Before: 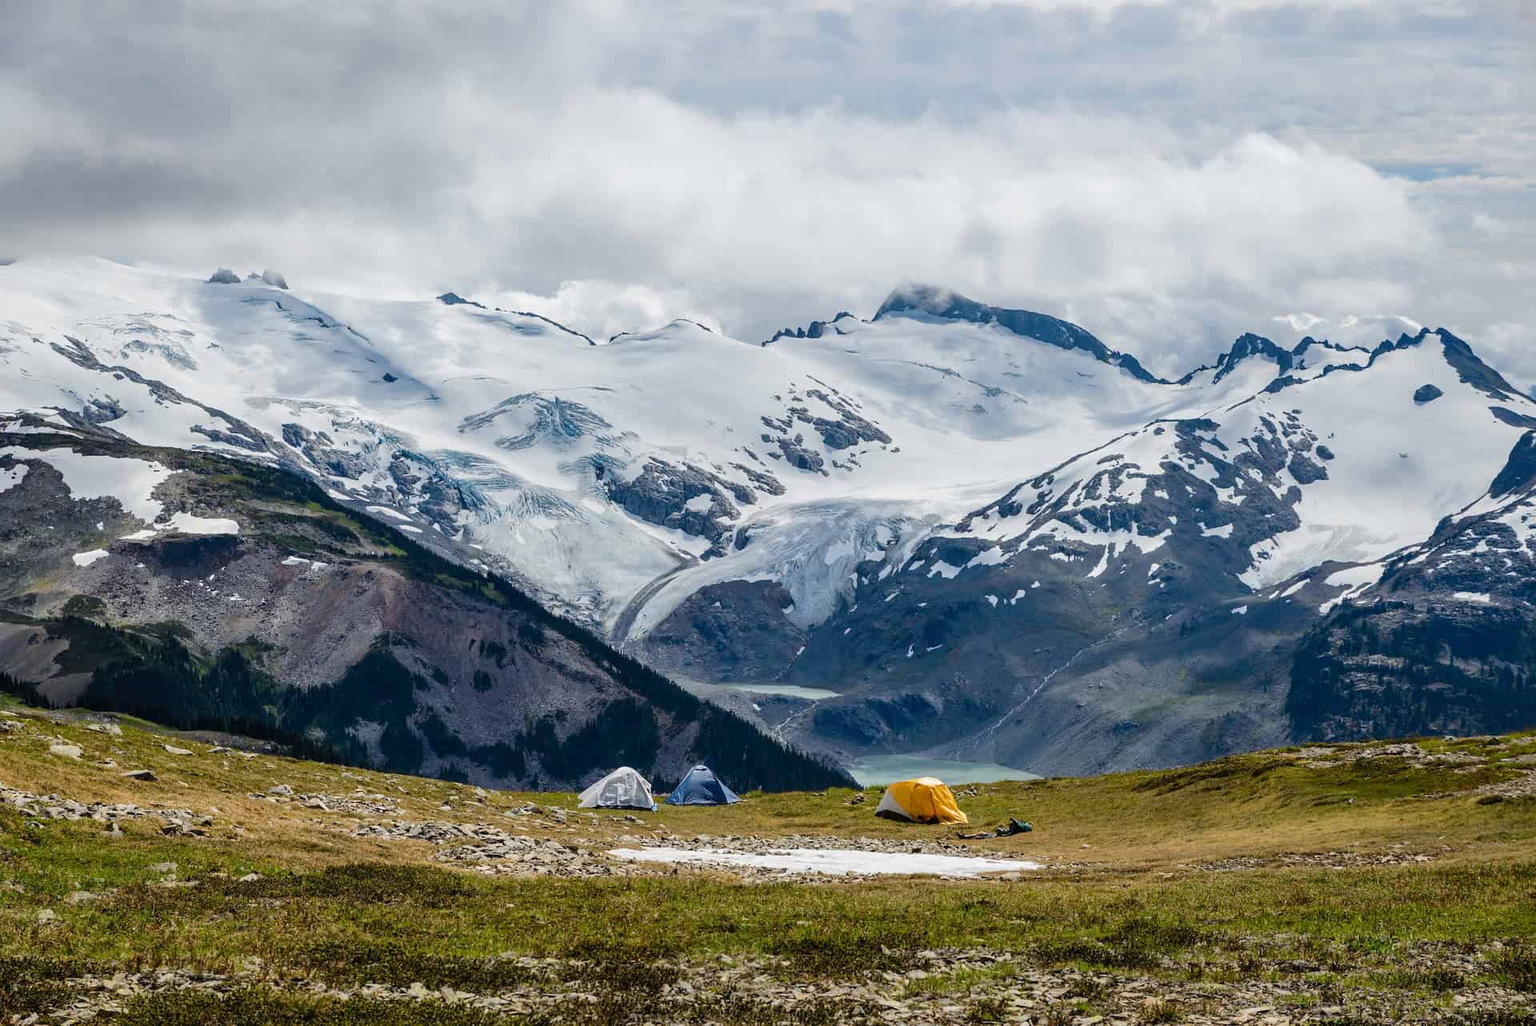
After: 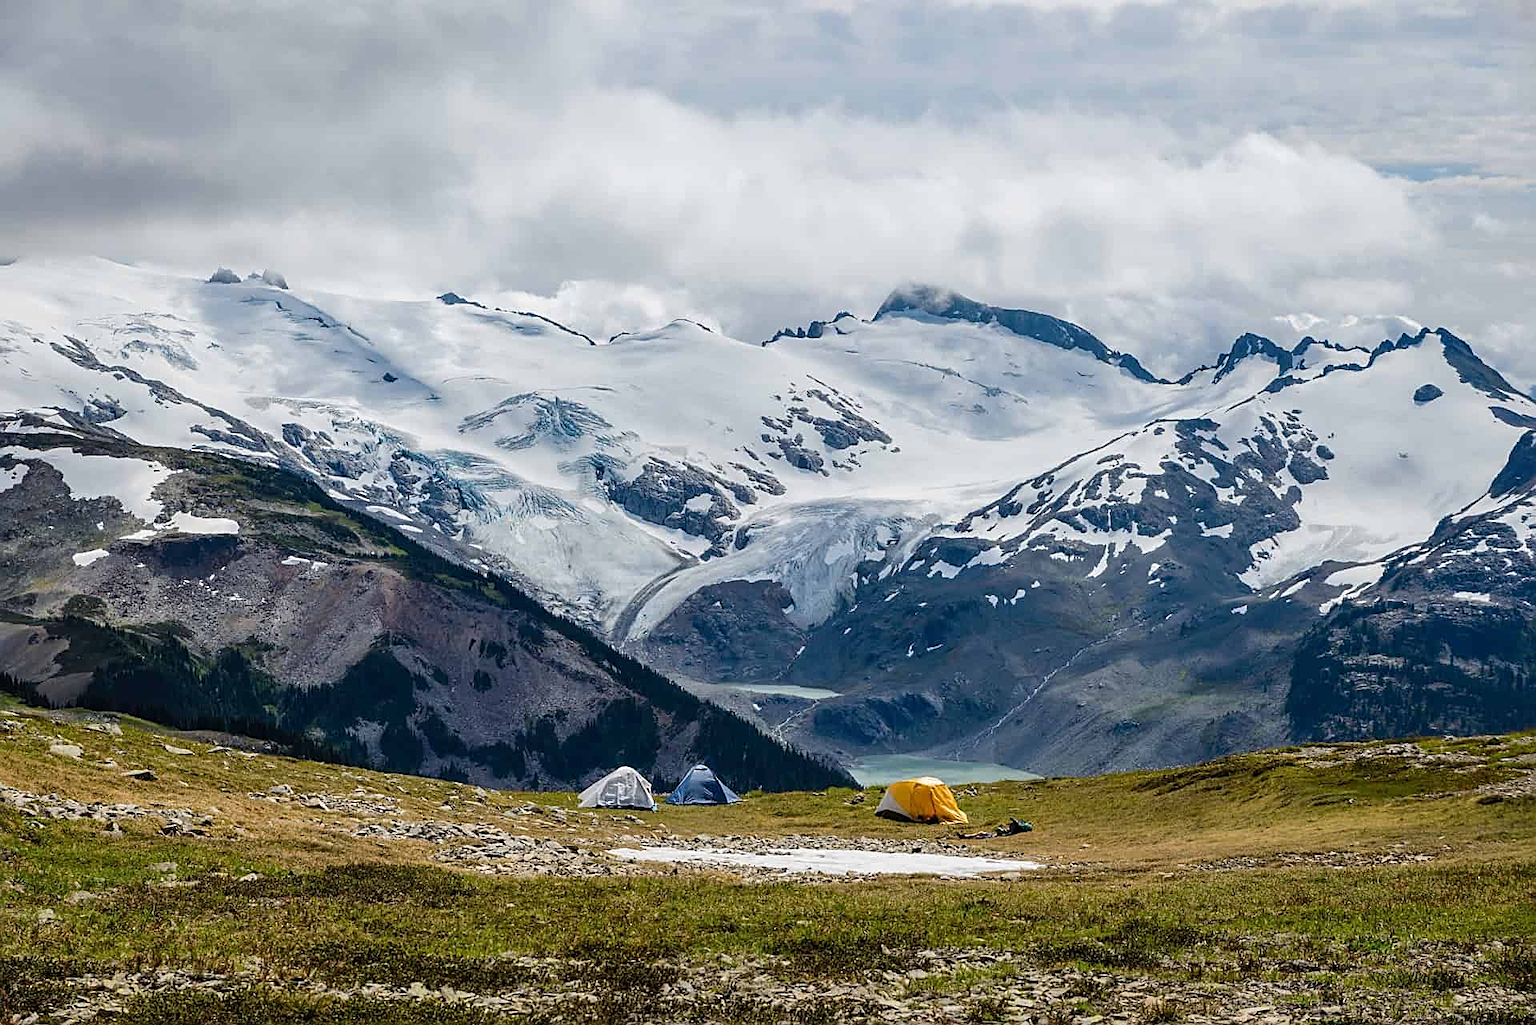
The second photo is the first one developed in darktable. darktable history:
sharpen: amount 0.588
